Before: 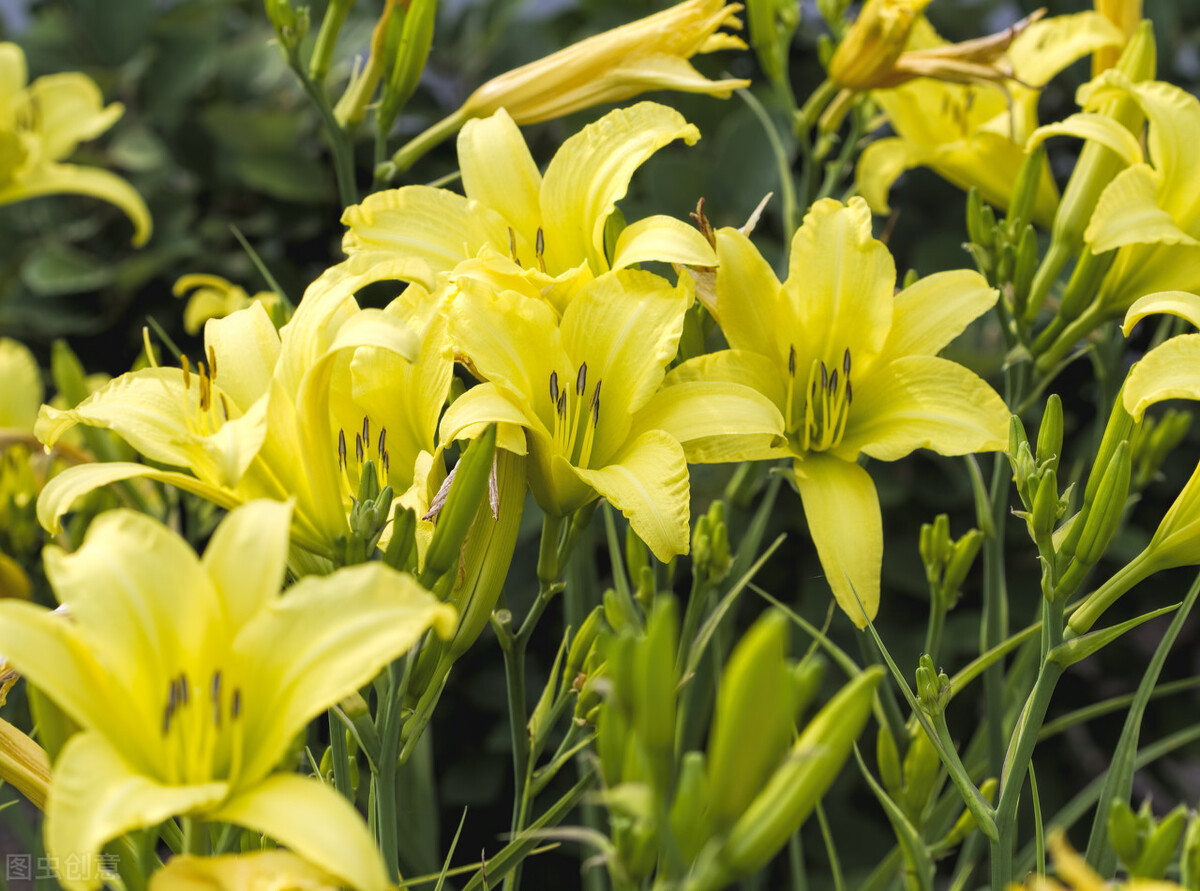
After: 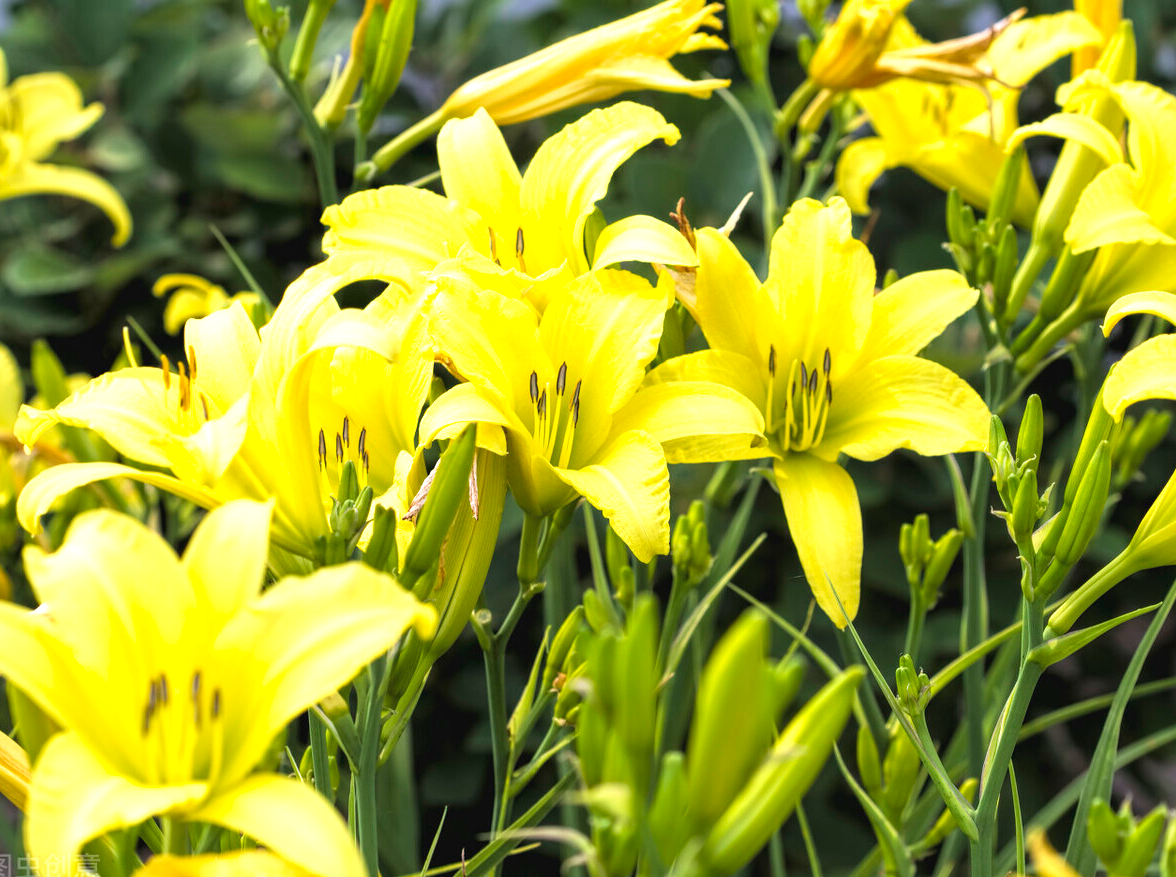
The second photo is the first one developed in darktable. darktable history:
crop: left 1.674%, right 0.282%, bottom 1.482%
exposure: black level correction 0, exposure 0.691 EV, compensate highlight preservation false
